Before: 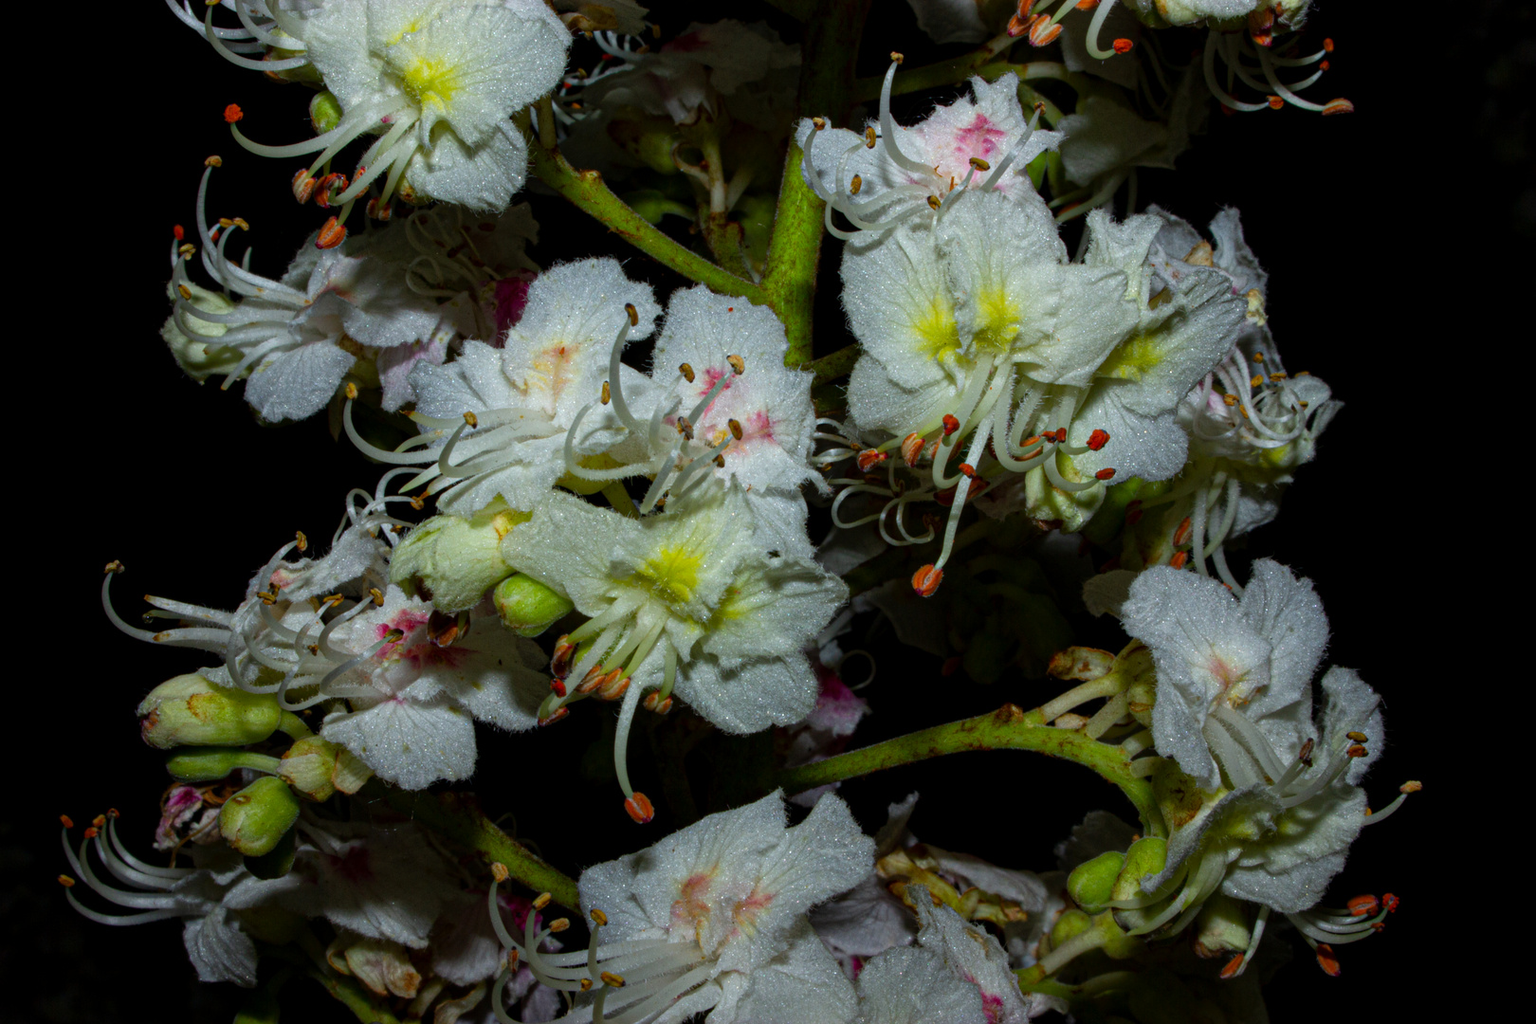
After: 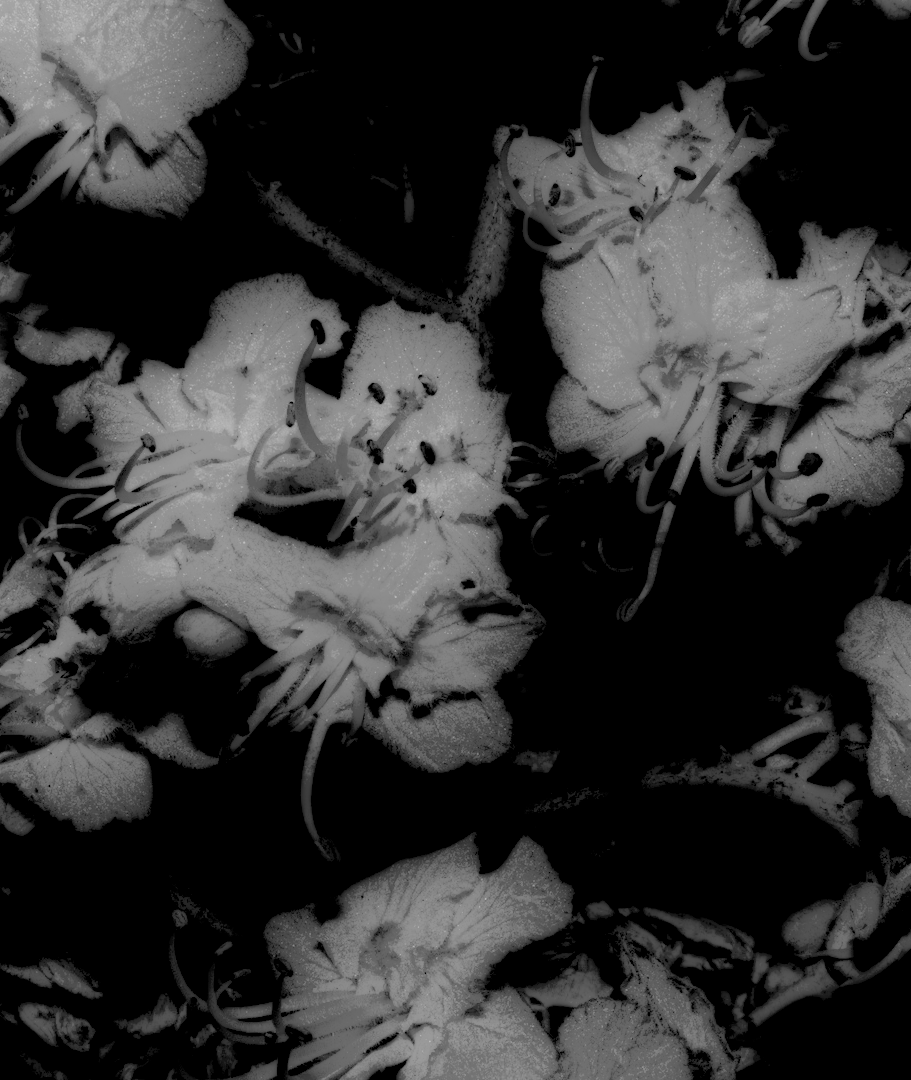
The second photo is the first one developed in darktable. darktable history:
base curve: curves: ch0 [(0, 0) (0.036, 0.037) (0.121, 0.228) (0.46, 0.76) (0.859, 0.983) (1, 1)], preserve colors none
tone curve: curves: ch0 [(0, 0) (0.003, 0.009) (0.011, 0.009) (0.025, 0.01) (0.044, 0.02) (0.069, 0.032) (0.1, 0.048) (0.136, 0.092) (0.177, 0.153) (0.224, 0.217) (0.277, 0.306) (0.335, 0.402) (0.399, 0.488) (0.468, 0.574) (0.543, 0.648) (0.623, 0.716) (0.709, 0.783) (0.801, 0.851) (0.898, 0.92) (1, 1)], preserve colors none
local contrast: highlights 0%, shadows 198%, detail 164%, midtone range 0.001
crop: left 21.496%, right 22.254%
monochrome: on, module defaults
